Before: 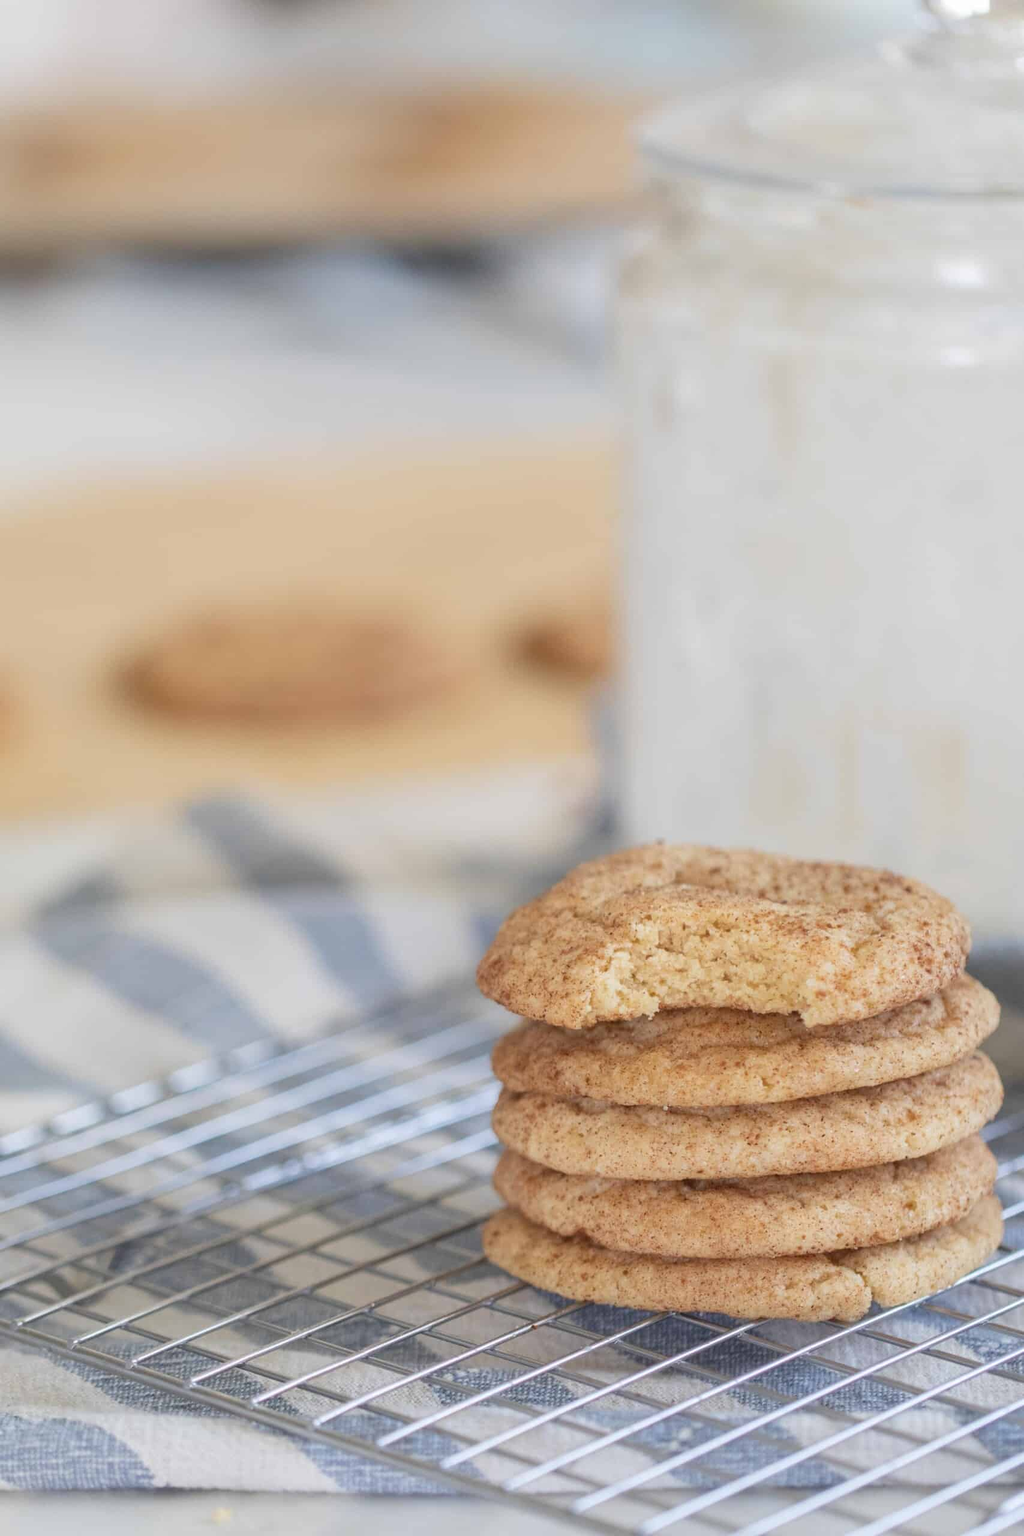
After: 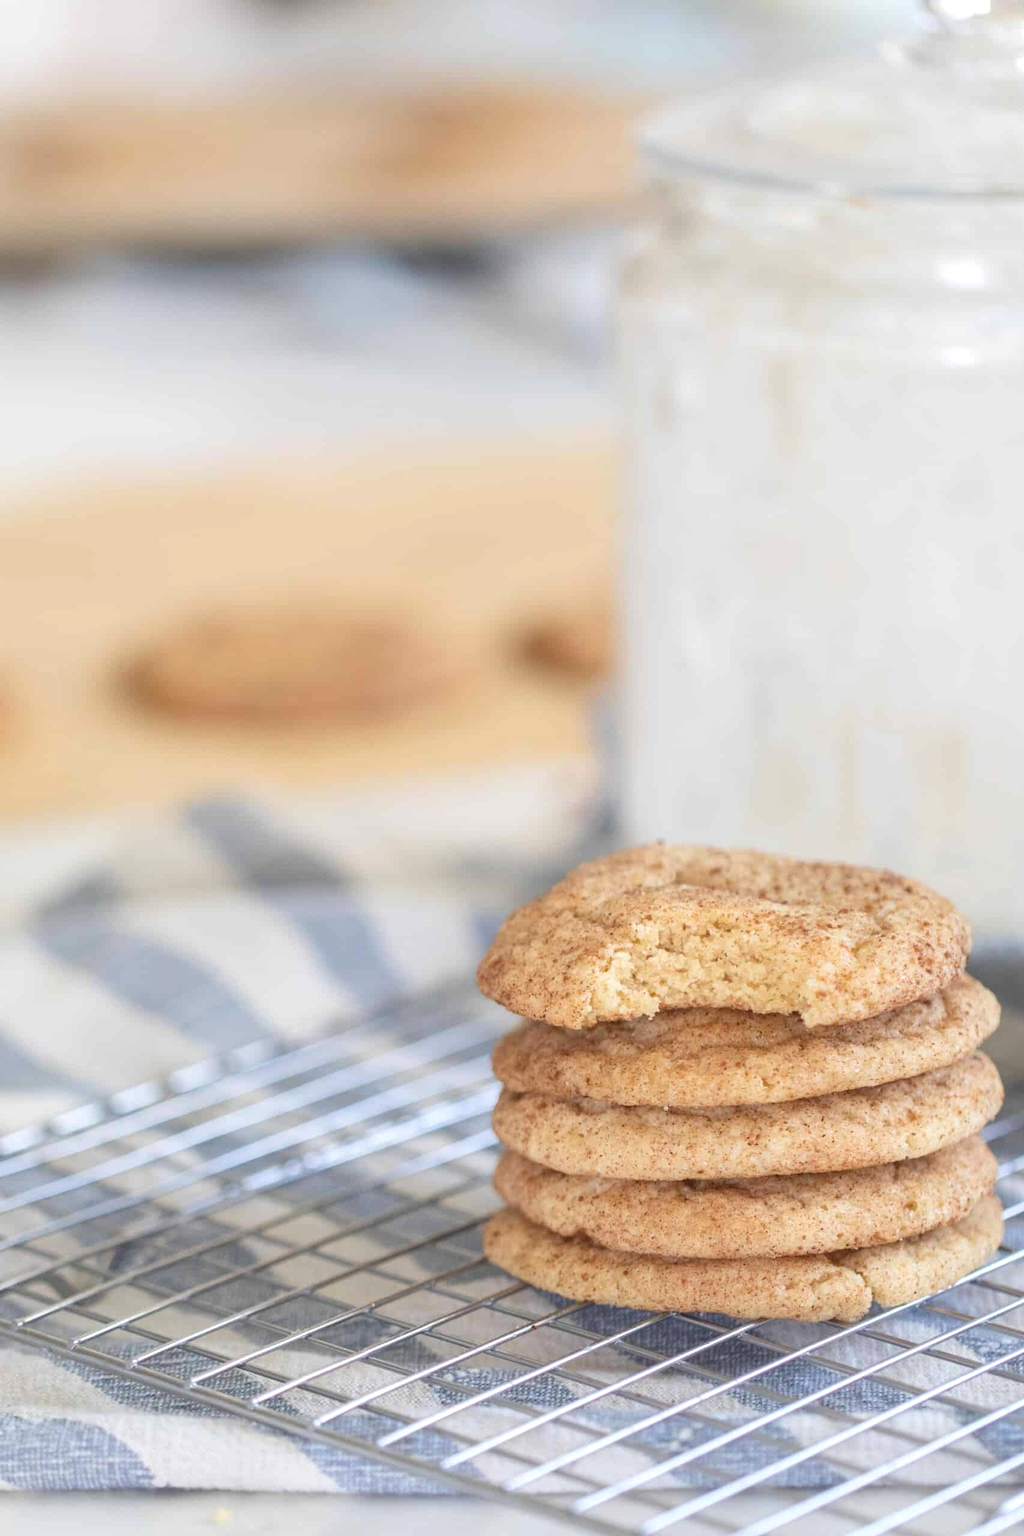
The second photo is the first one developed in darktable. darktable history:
tone equalizer: on, module defaults
exposure: black level correction 0, exposure 0.302 EV, compensate highlight preservation false
